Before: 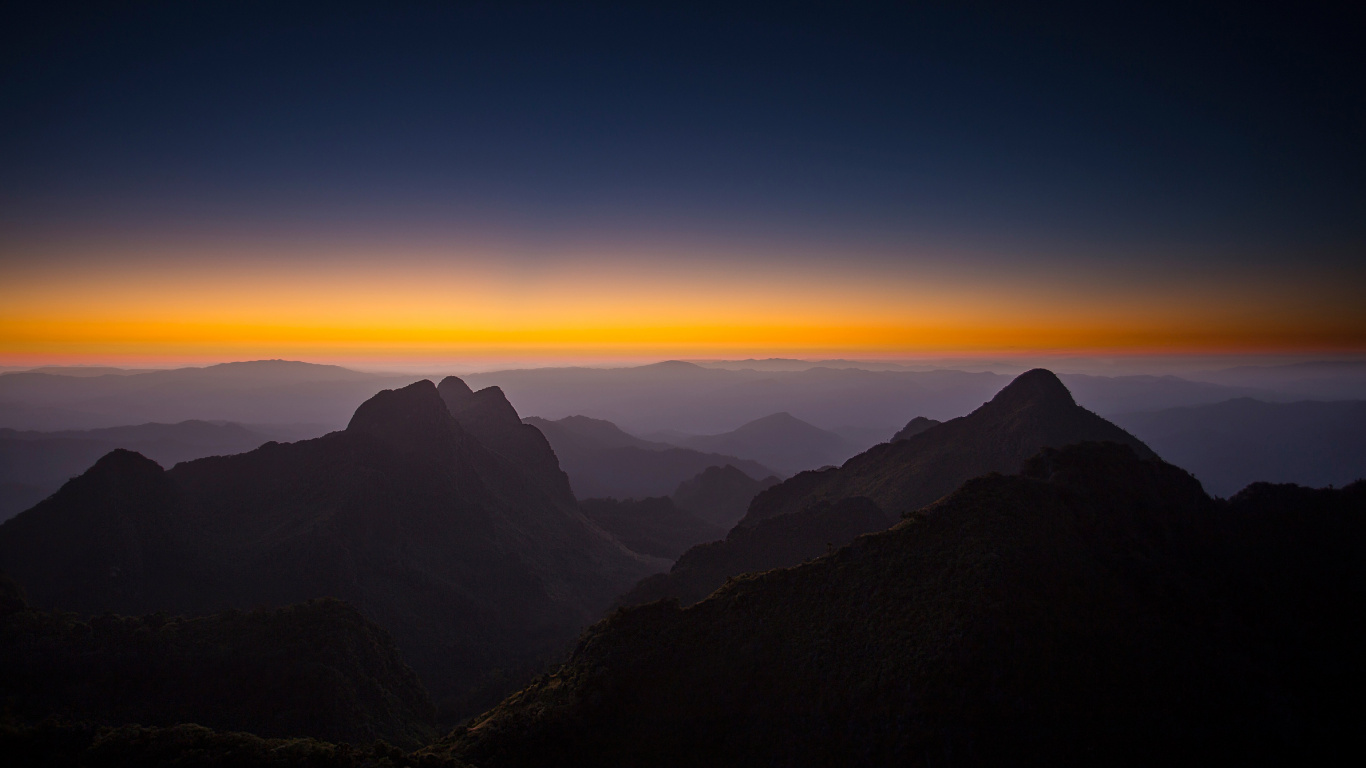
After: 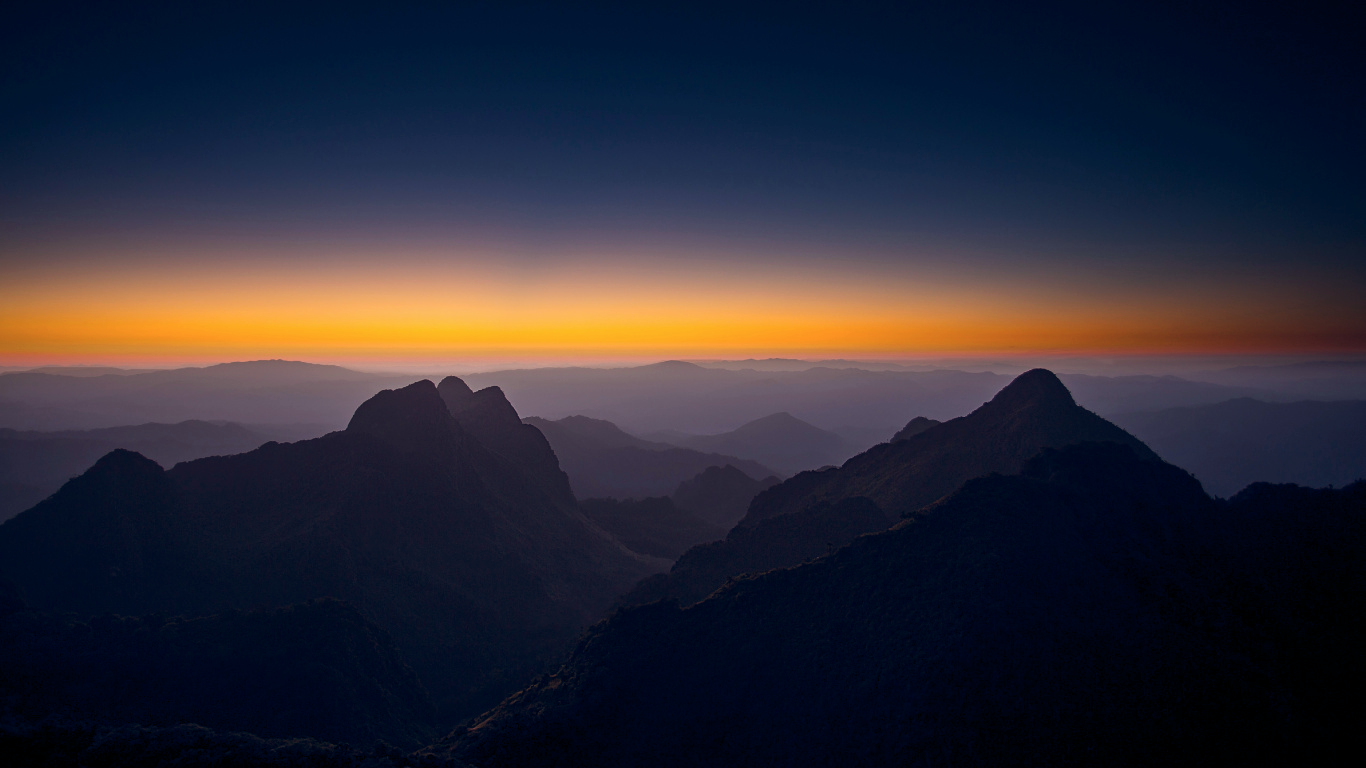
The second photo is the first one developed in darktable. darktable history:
color balance rgb: shadows lift › luminance -19.97%, global offset › chroma 0.155%, global offset › hue 253.32°, perceptual saturation grading › global saturation 0.557%
